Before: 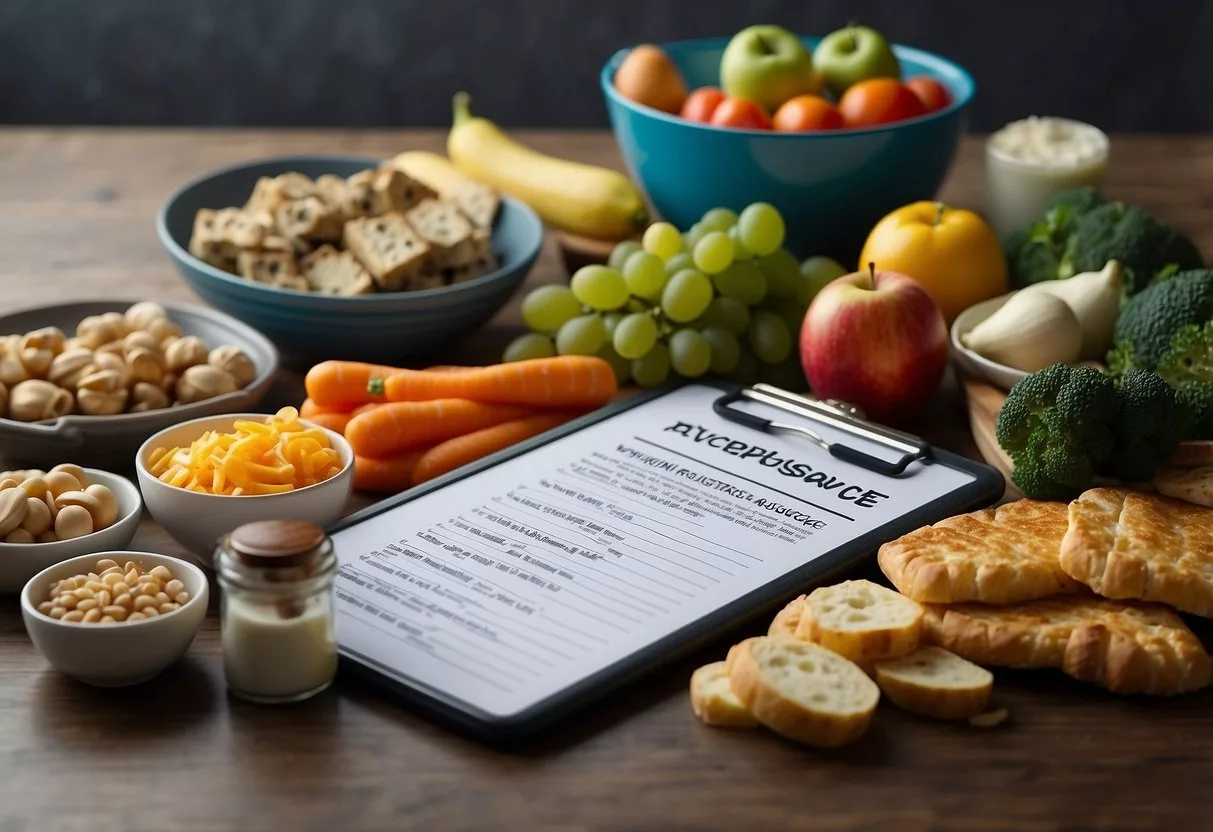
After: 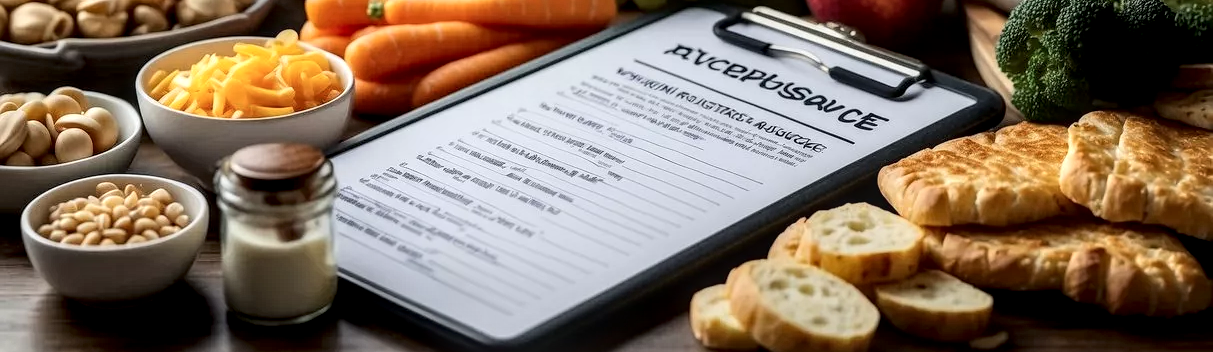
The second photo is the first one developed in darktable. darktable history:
crop: top 45.386%, bottom 12.174%
local contrast: highlights 23%, detail 150%
shadows and highlights: shadows -22.95, highlights 46.74, soften with gaussian
tone curve: curves: ch0 [(0, 0) (0.004, 0.001) (0.133, 0.112) (0.325, 0.362) (0.832, 0.893) (1, 1)], color space Lab, independent channels, preserve colors none
